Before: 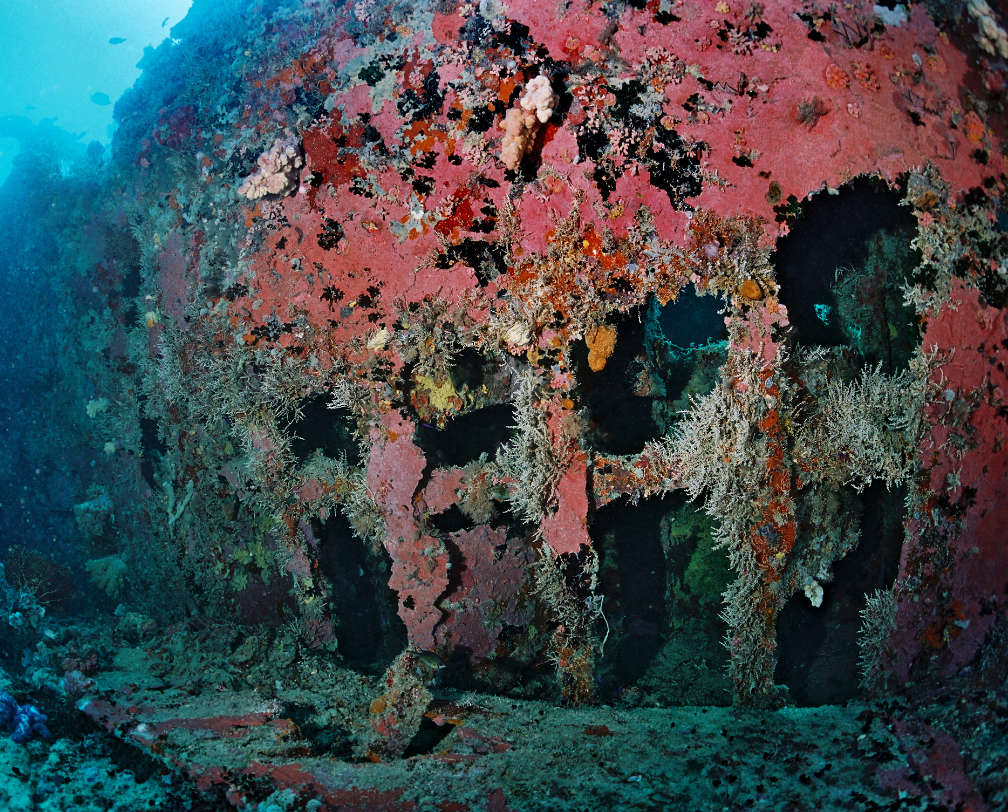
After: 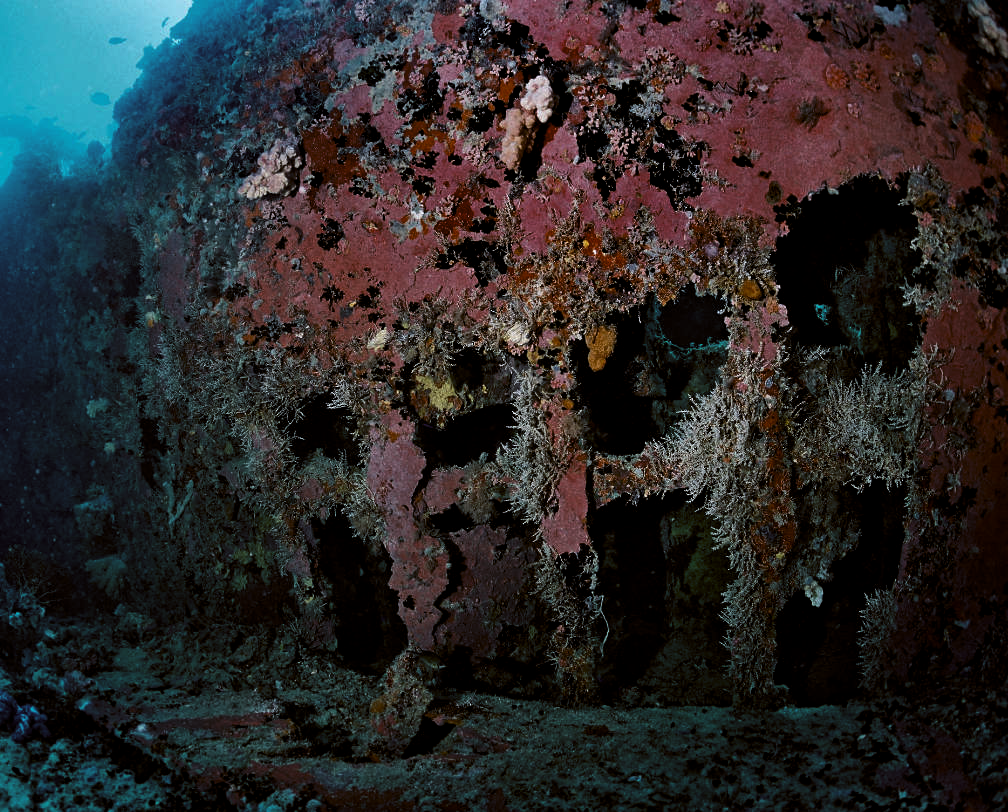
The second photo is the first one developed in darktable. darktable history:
levels: mode automatic, black 8.58%, gray 59.42%, levels [0, 0.445, 1]
color balance: lift [1, 1.015, 1.004, 0.985], gamma [1, 0.958, 0.971, 1.042], gain [1, 0.956, 0.977, 1.044]
